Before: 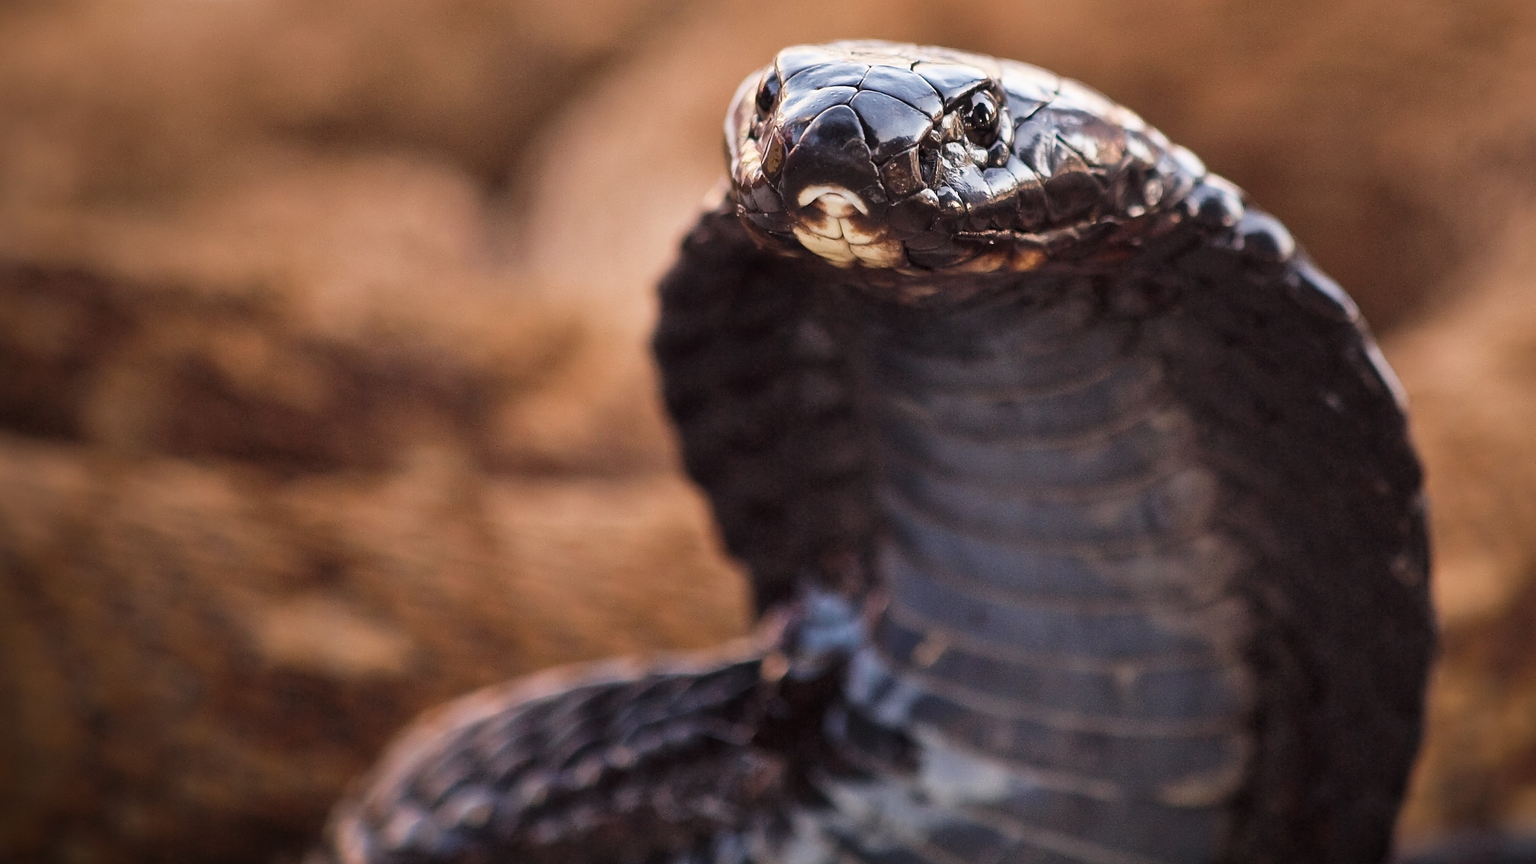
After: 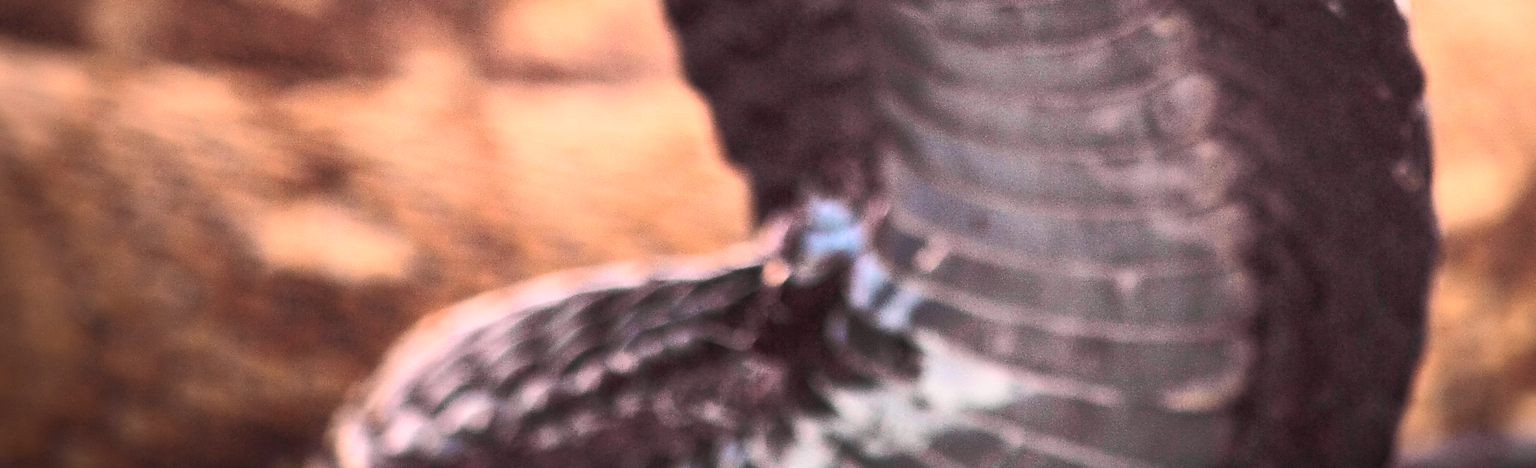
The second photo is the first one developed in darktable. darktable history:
tone curve: curves: ch0 [(0, 0.026) (0.172, 0.194) (0.398, 0.437) (0.469, 0.544) (0.612, 0.741) (0.845, 0.926) (1, 0.968)]; ch1 [(0, 0) (0.437, 0.453) (0.472, 0.467) (0.502, 0.502) (0.531, 0.546) (0.574, 0.583) (0.617, 0.64) (0.699, 0.749) (0.859, 0.919) (1, 1)]; ch2 [(0, 0) (0.33, 0.301) (0.421, 0.443) (0.476, 0.502) (0.511, 0.504) (0.553, 0.553) (0.595, 0.586) (0.664, 0.664) (1, 1)], color space Lab, independent channels, preserve colors none
crop and rotate: top 45.758%, right 0.075%
exposure: black level correction 0, exposure 1.181 EV, compensate highlight preservation false
